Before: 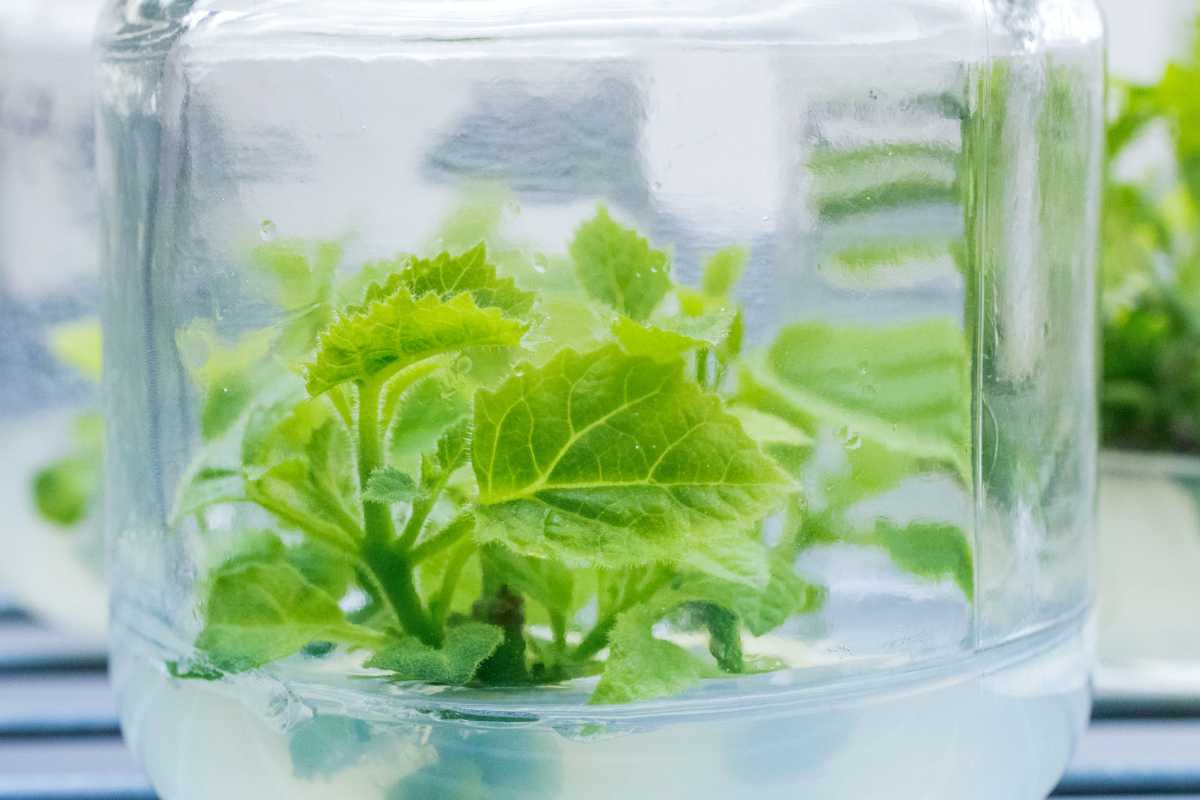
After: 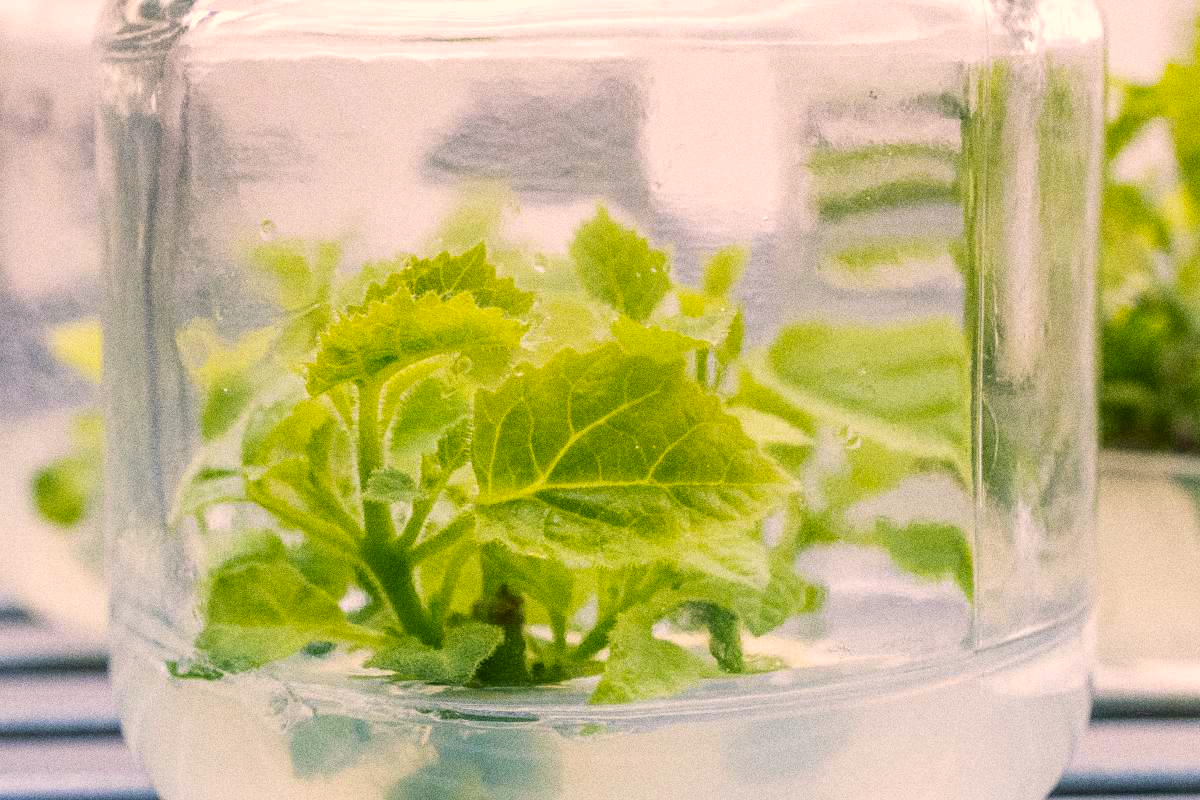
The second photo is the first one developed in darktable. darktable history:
grain: coarseness 0.09 ISO, strength 40%
local contrast: on, module defaults
color balance rgb: shadows lift › luminance -5%, shadows lift › chroma 1.1%, shadows lift › hue 219°, power › luminance 10%, power › chroma 2.83%, power › hue 60°, highlights gain › chroma 4.52%, highlights gain › hue 33.33°, saturation formula JzAzBz (2021)
